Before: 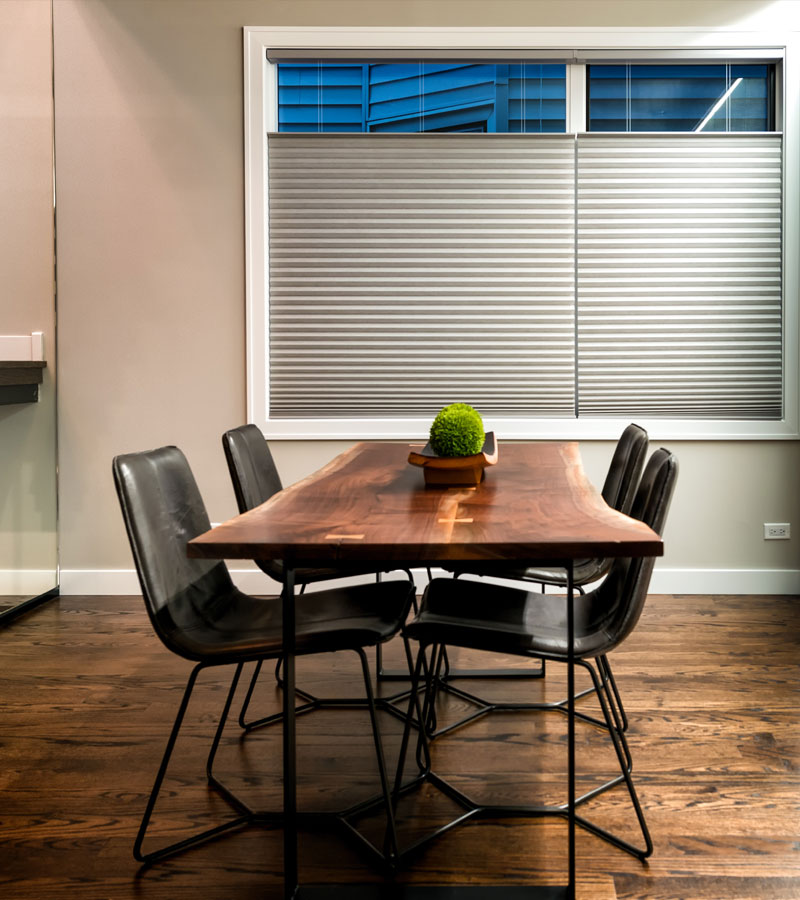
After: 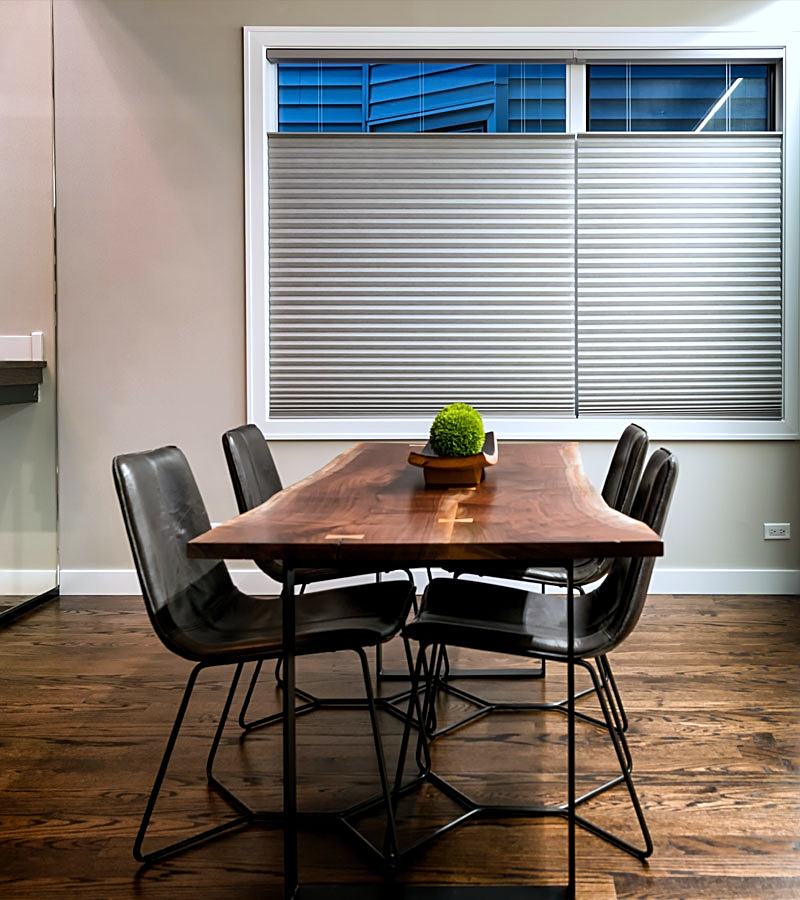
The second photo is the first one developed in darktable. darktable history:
sharpen: on, module defaults
white balance: red 0.954, blue 1.079
